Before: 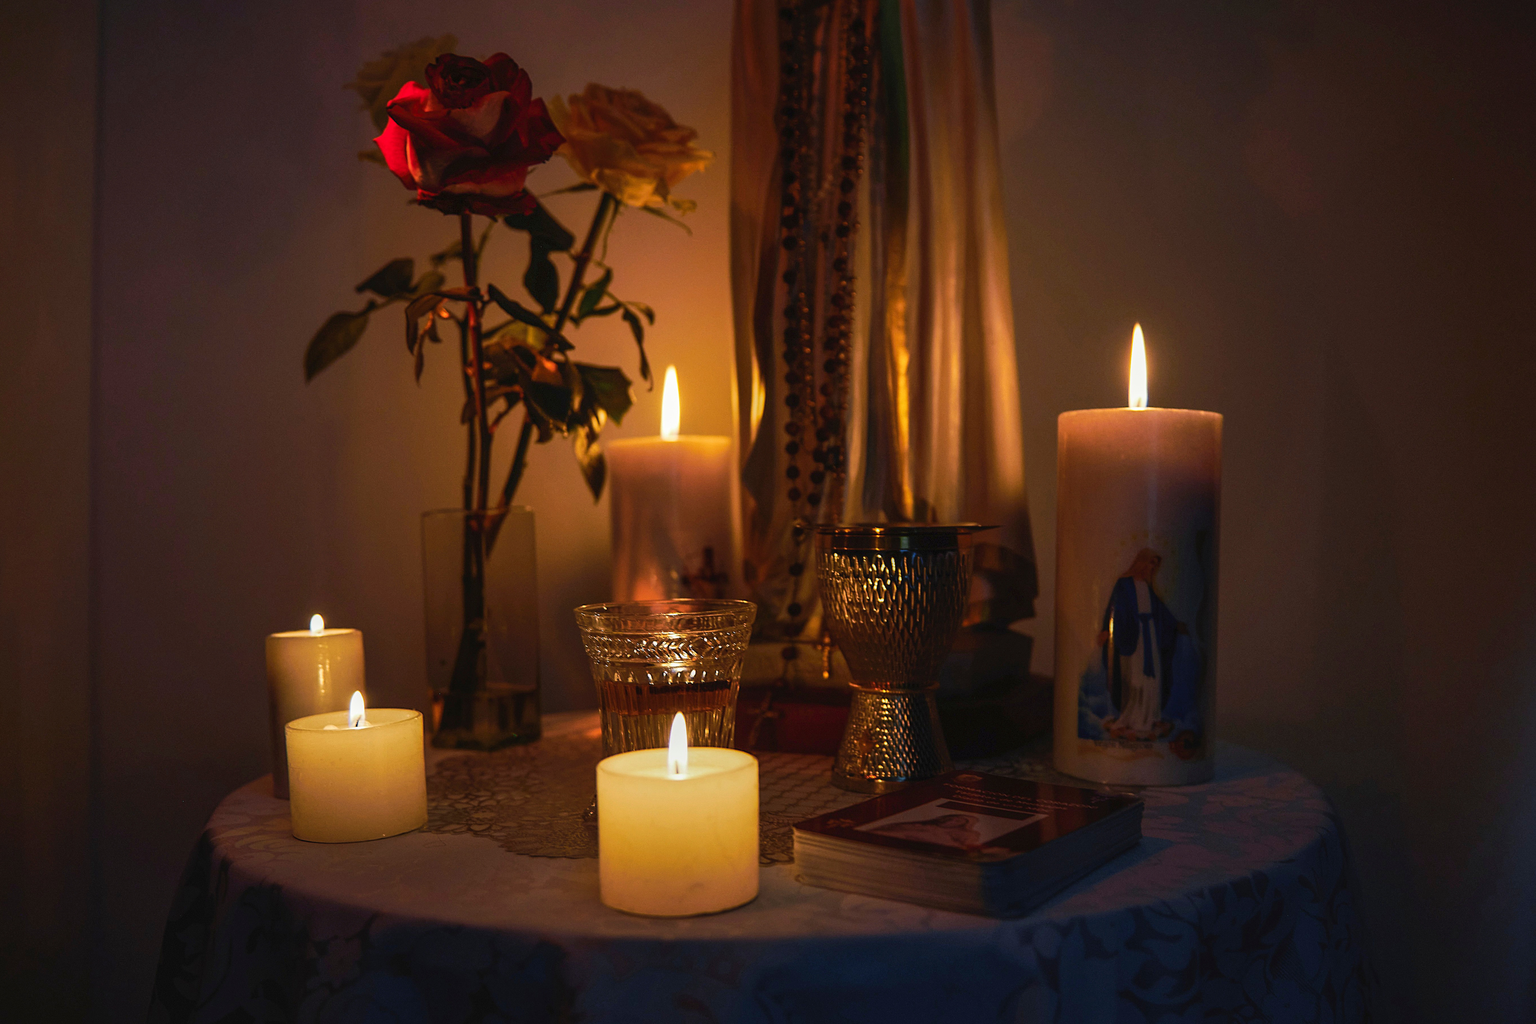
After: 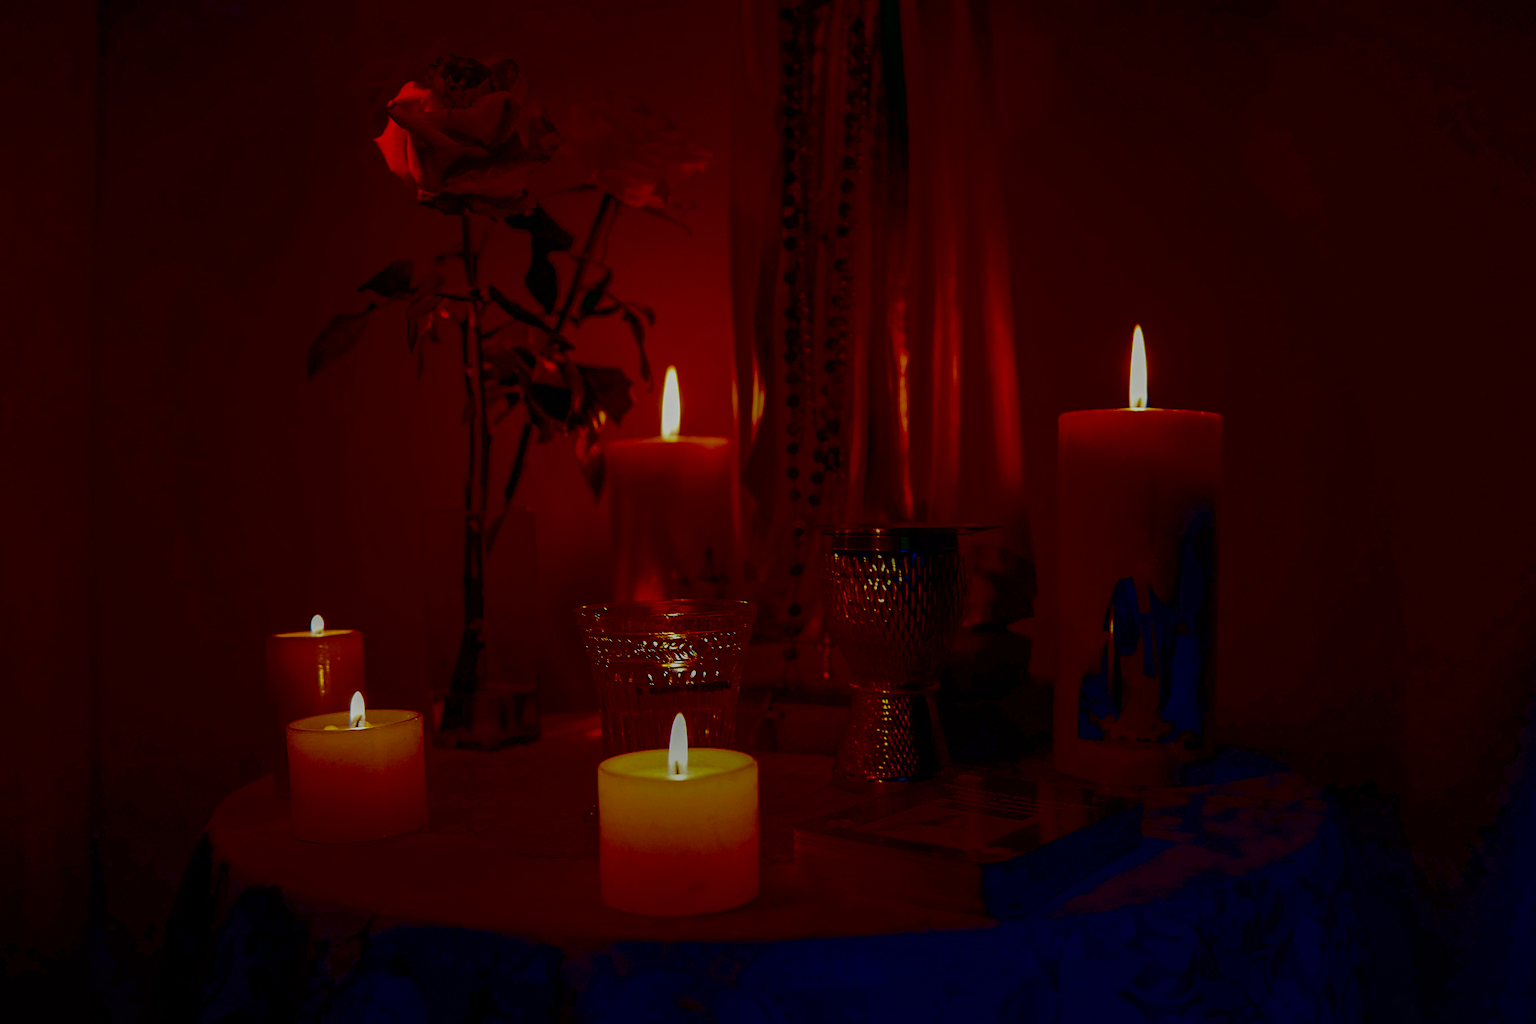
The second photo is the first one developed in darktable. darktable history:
exposure: exposure -0.293 EV, compensate highlight preservation false
contrast brightness saturation: brightness -1, saturation 1
